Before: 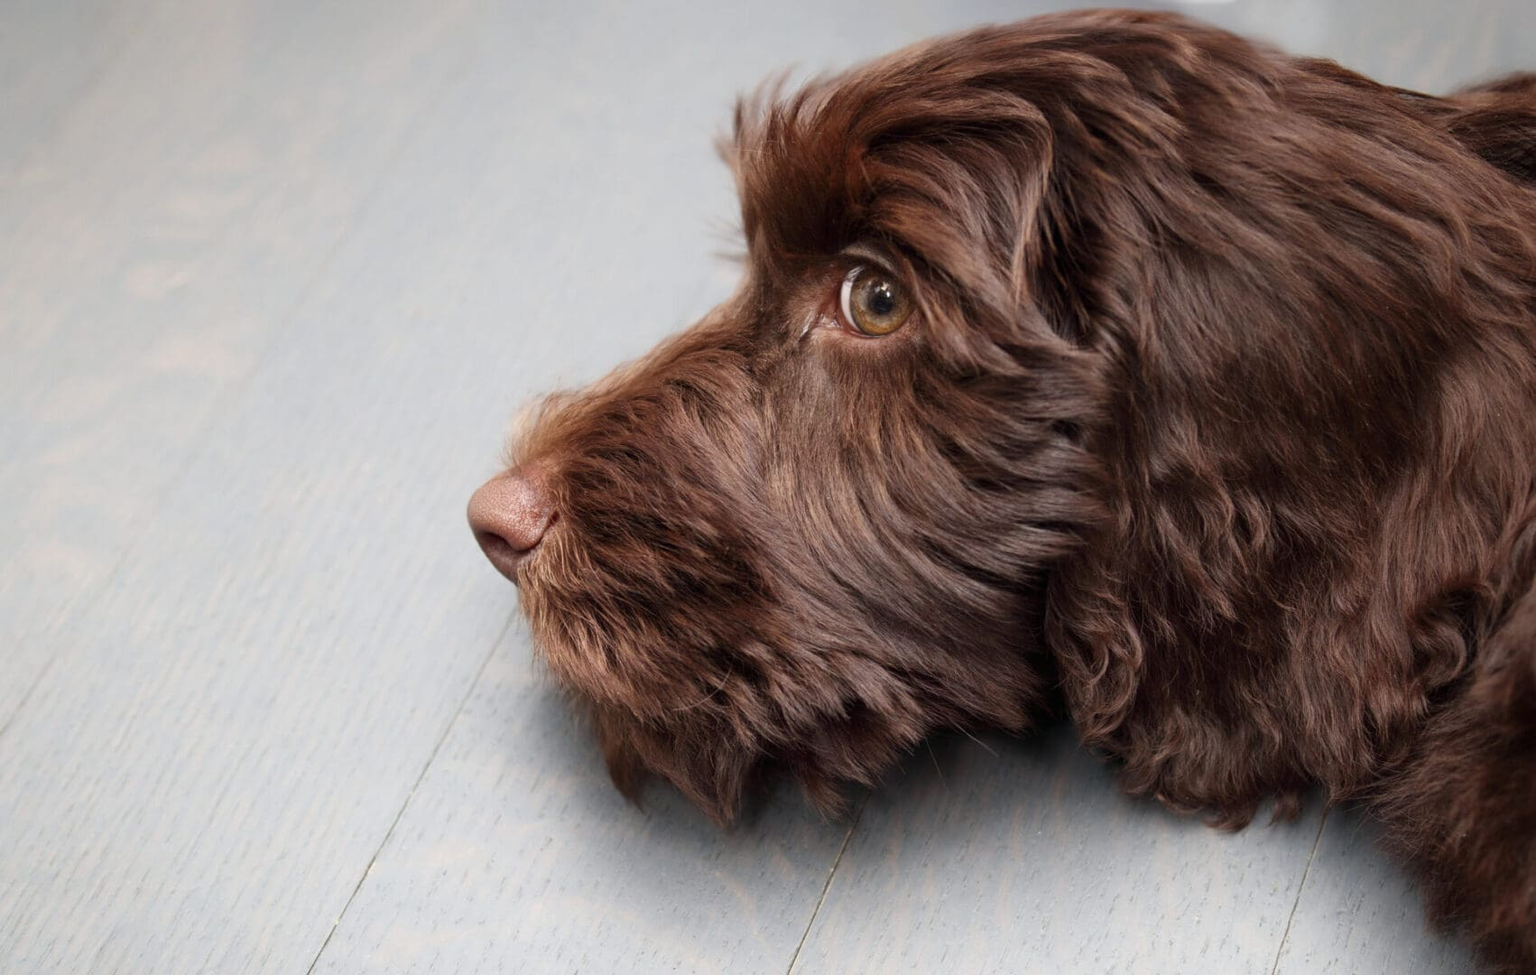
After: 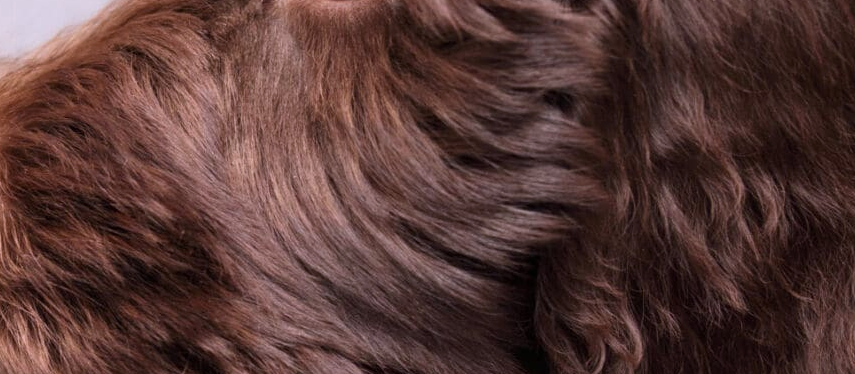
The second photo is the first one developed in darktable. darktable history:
crop: left 36.607%, top 34.735%, right 13.146%, bottom 30.611%
white balance: red 1.05, blue 1.072
